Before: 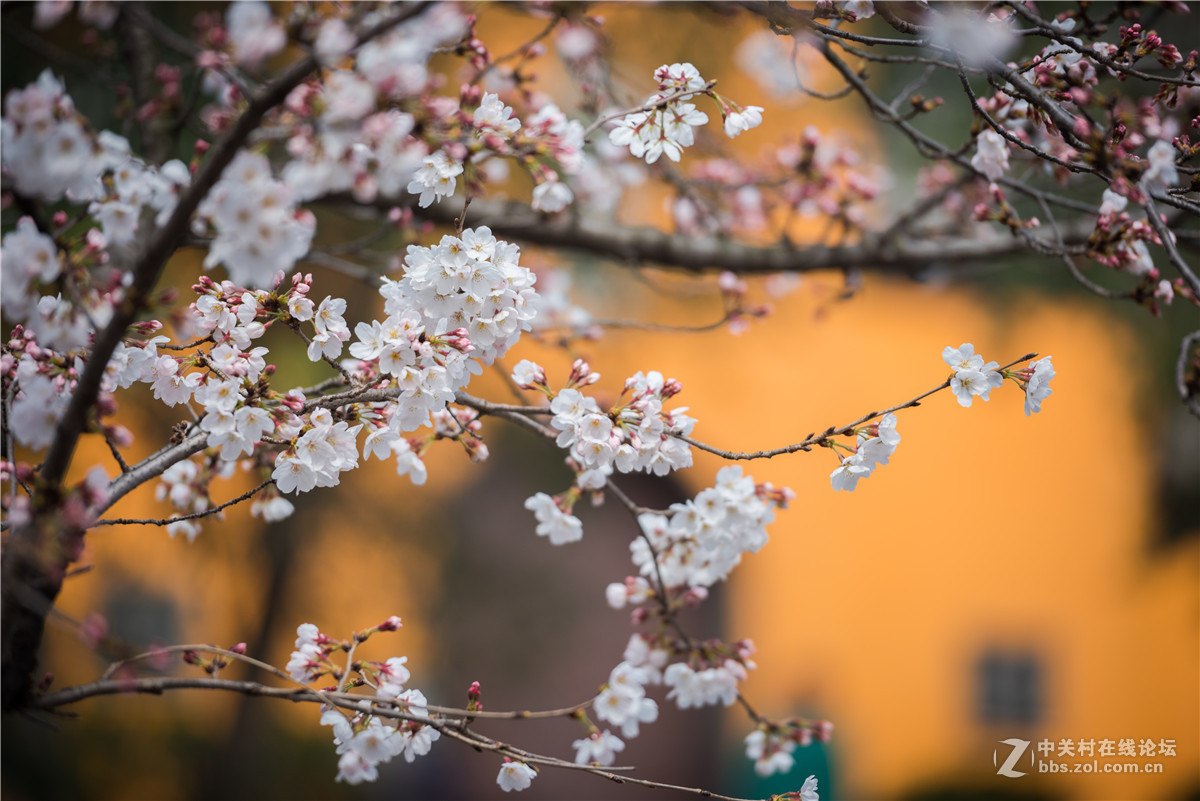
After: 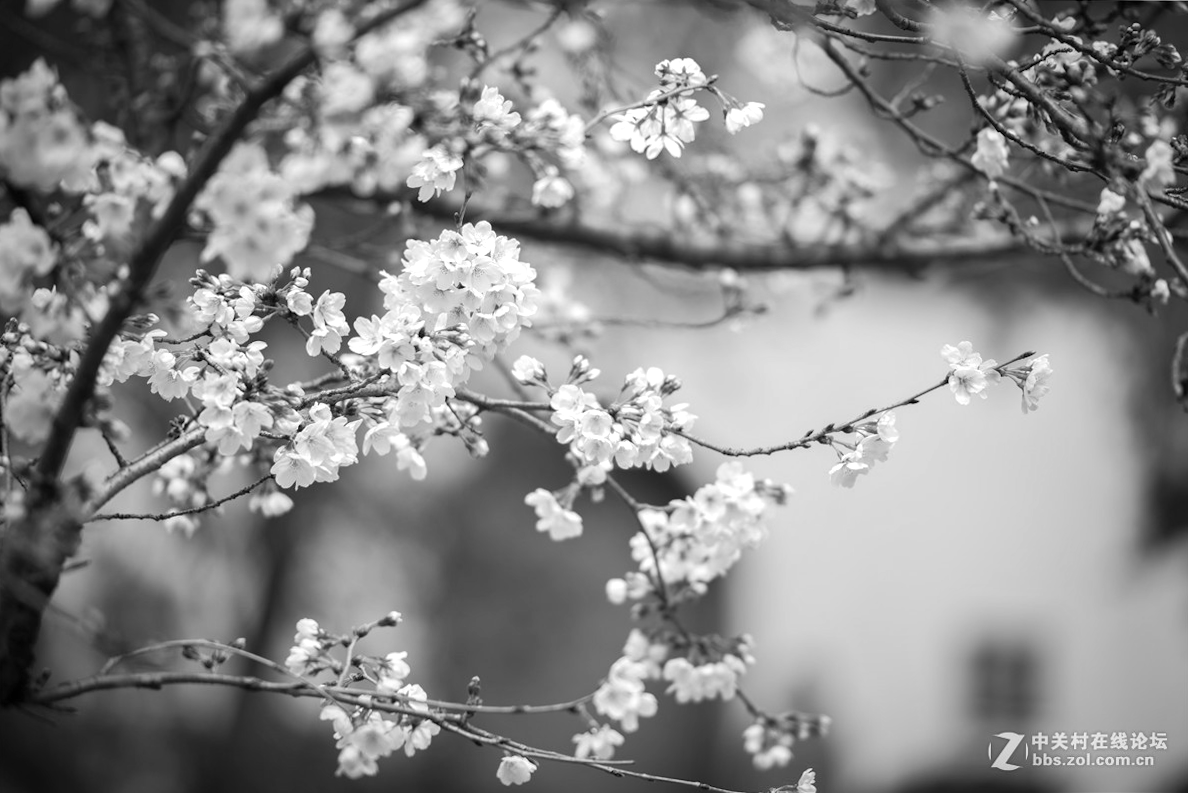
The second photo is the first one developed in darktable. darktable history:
exposure: black level correction 0, exposure 0.5 EV, compensate exposure bias true, compensate highlight preservation false
rotate and perspective: rotation 0.174°, lens shift (vertical) 0.013, lens shift (horizontal) 0.019, shear 0.001, automatic cropping original format, crop left 0.007, crop right 0.991, crop top 0.016, crop bottom 0.997
color correction: highlights a* 5.38, highlights b* 5.3, shadows a* -4.26, shadows b* -5.11
monochrome: on, module defaults
